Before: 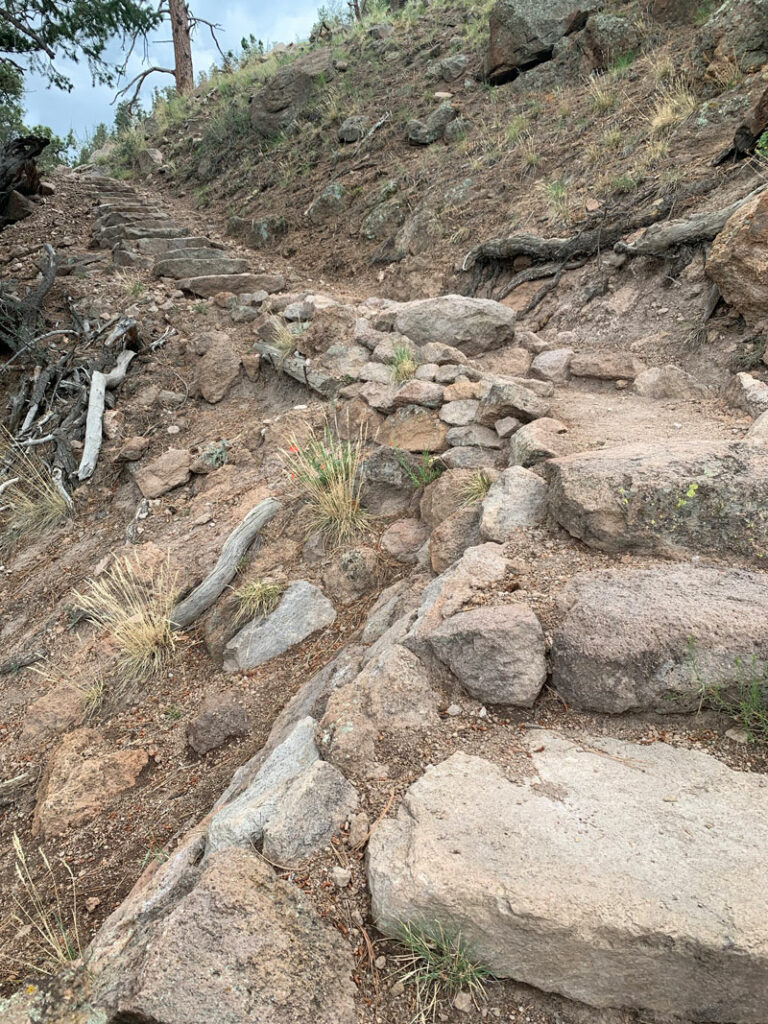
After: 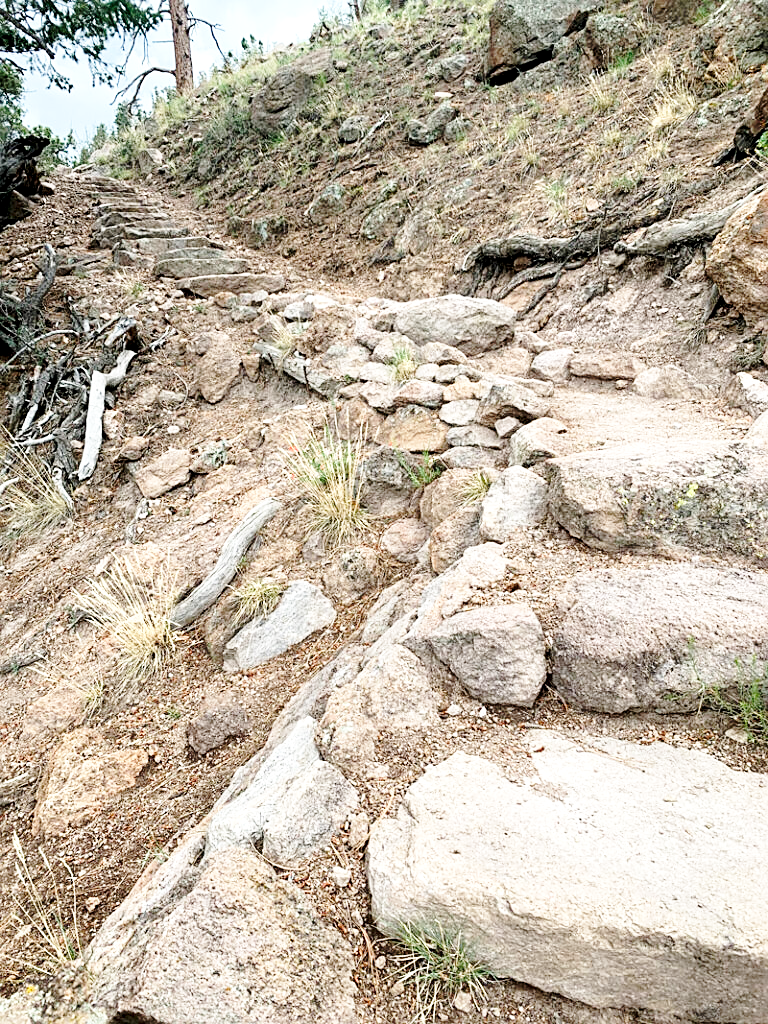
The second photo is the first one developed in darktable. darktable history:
base curve: curves: ch0 [(0, 0) (0.032, 0.037) (0.105, 0.228) (0.435, 0.76) (0.856, 0.983) (1, 1)], preserve colors none
sharpen: on, module defaults
local contrast: highlights 100%, shadows 100%, detail 120%, midtone range 0.2
exposure: black level correction 0.007, exposure 0.093 EV, compensate highlight preservation false
